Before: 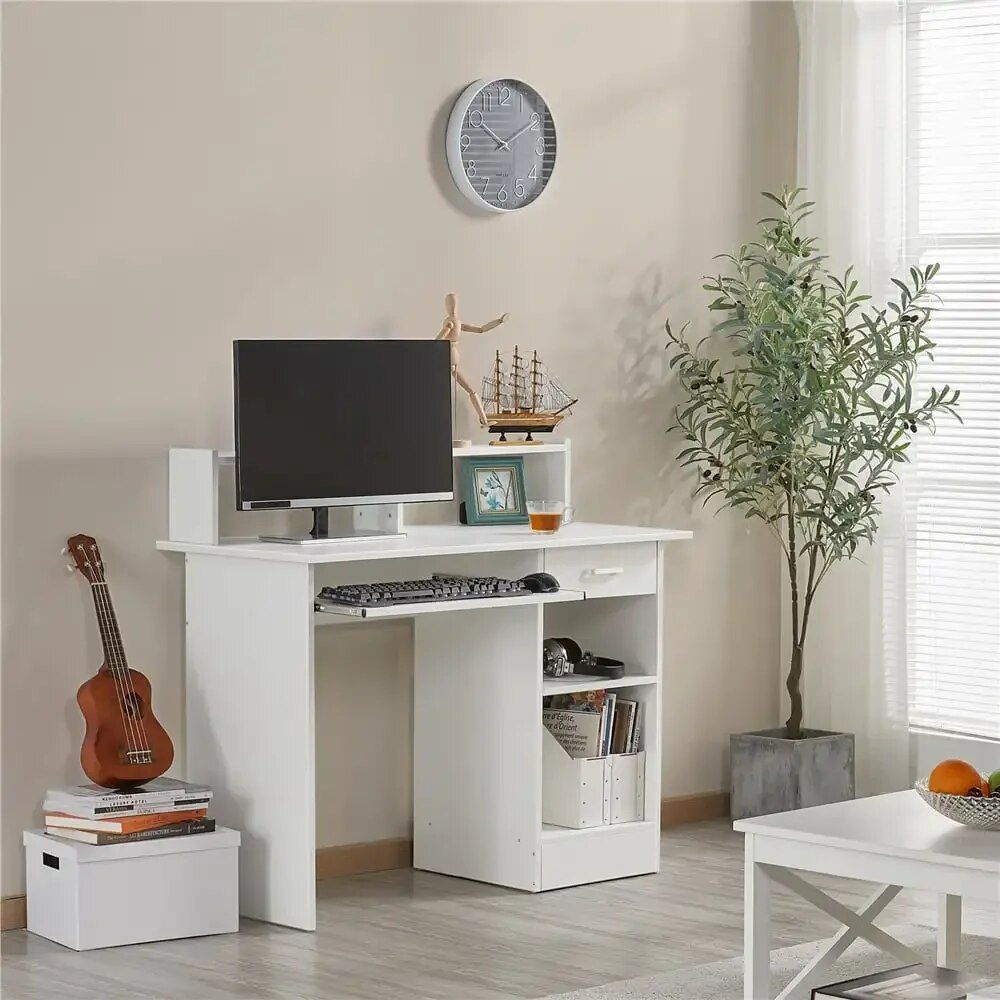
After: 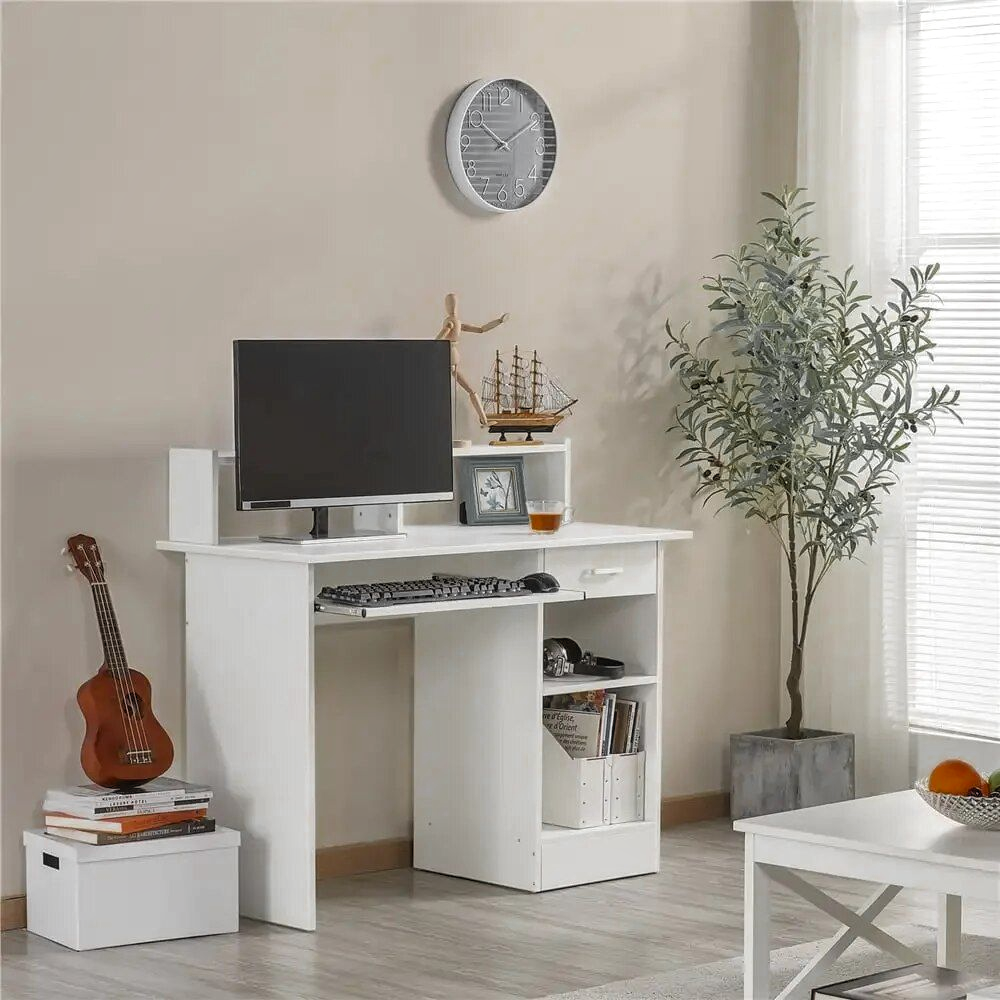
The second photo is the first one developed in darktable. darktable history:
local contrast: detail 110%
levels: levels [0.026, 0.507, 0.987]
color zones: curves: ch0 [(0.004, 0.388) (0.125, 0.392) (0.25, 0.404) (0.375, 0.5) (0.5, 0.5) (0.625, 0.5) (0.75, 0.5) (0.875, 0.5)]; ch1 [(0, 0.5) (0.125, 0.5) (0.25, 0.5) (0.375, 0.124) (0.524, 0.124) (0.645, 0.128) (0.789, 0.132) (0.914, 0.096) (0.998, 0.068)]
